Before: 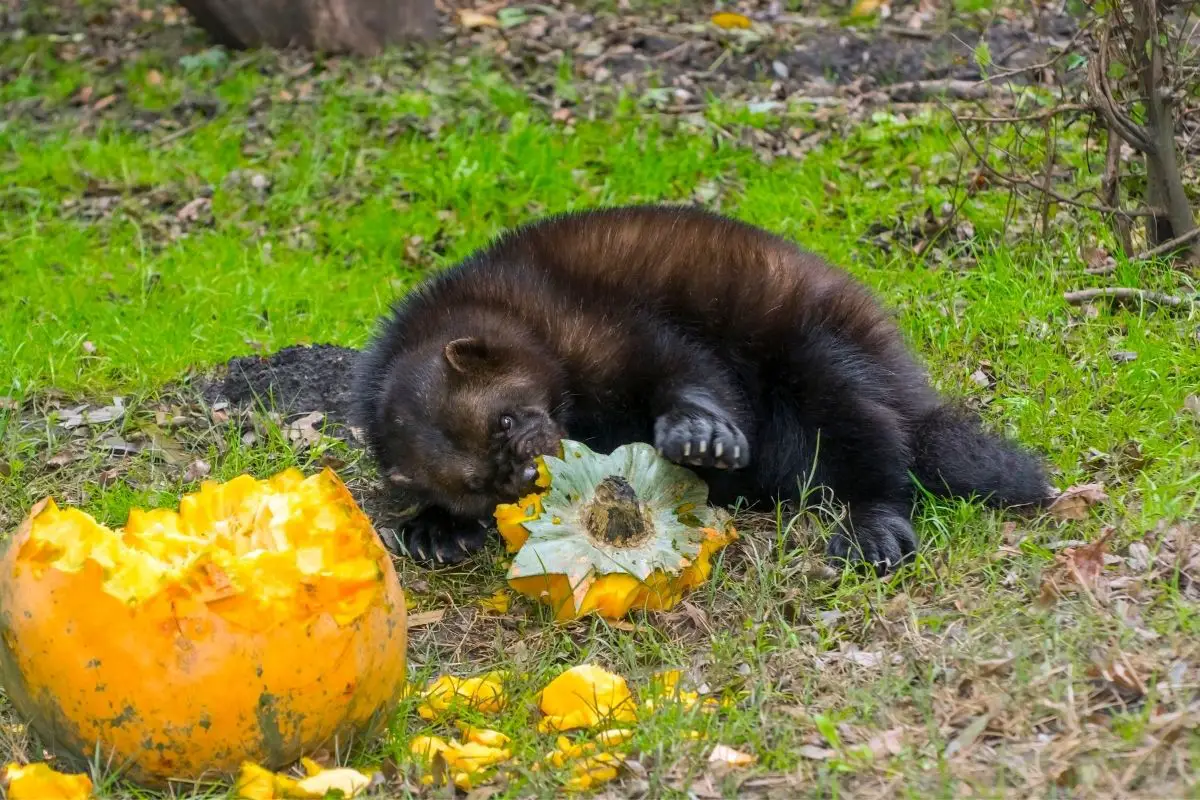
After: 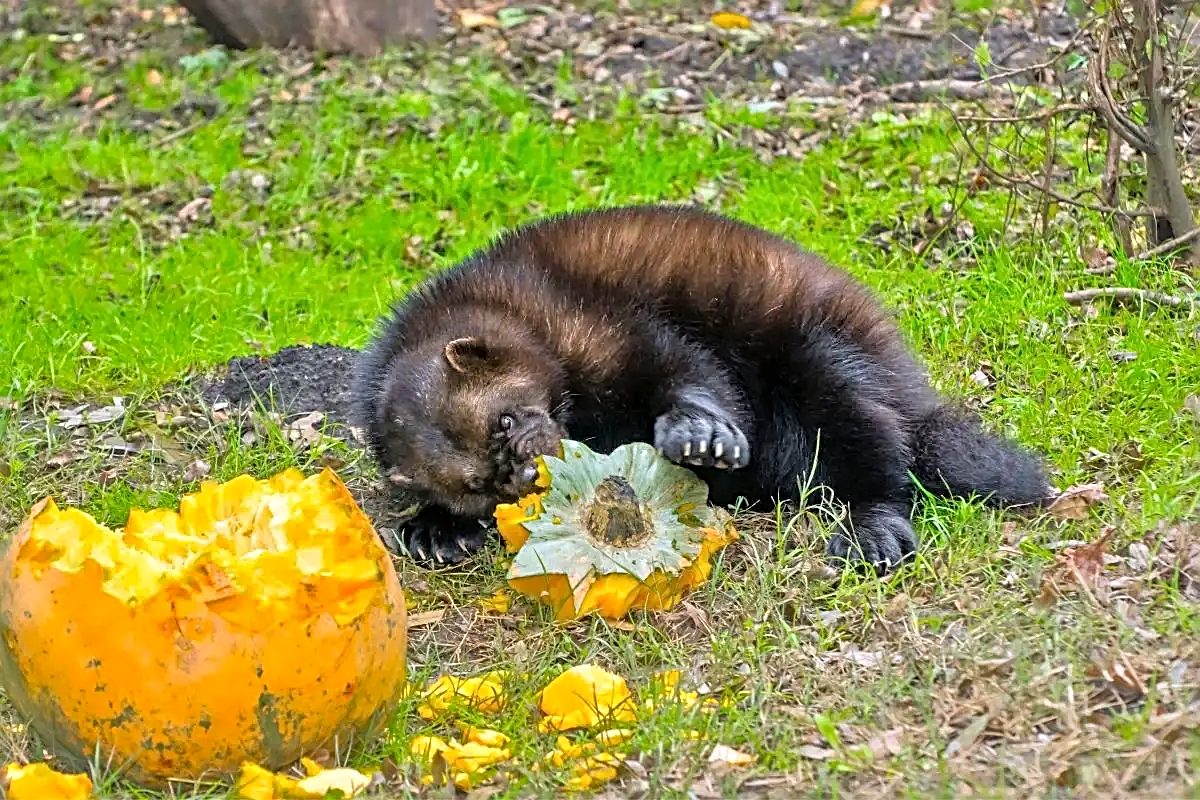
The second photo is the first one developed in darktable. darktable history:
shadows and highlights: radius 125.46, shadows 30.51, highlights -30.51, low approximation 0.01, soften with gaussian
sharpen: radius 2.584, amount 0.688
tone equalizer: -7 EV 0.15 EV, -6 EV 0.6 EV, -5 EV 1.15 EV, -4 EV 1.33 EV, -3 EV 1.15 EV, -2 EV 0.6 EV, -1 EV 0.15 EV, mask exposure compensation -0.5 EV
